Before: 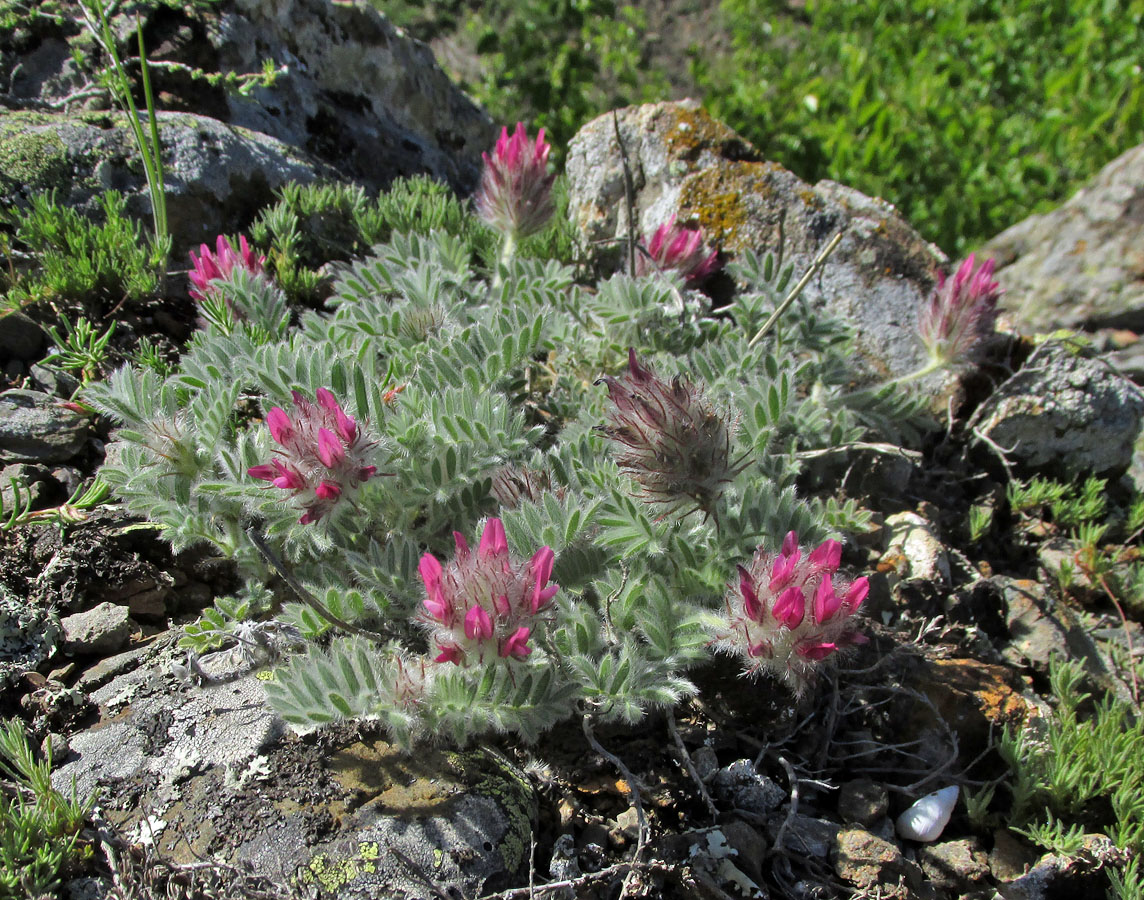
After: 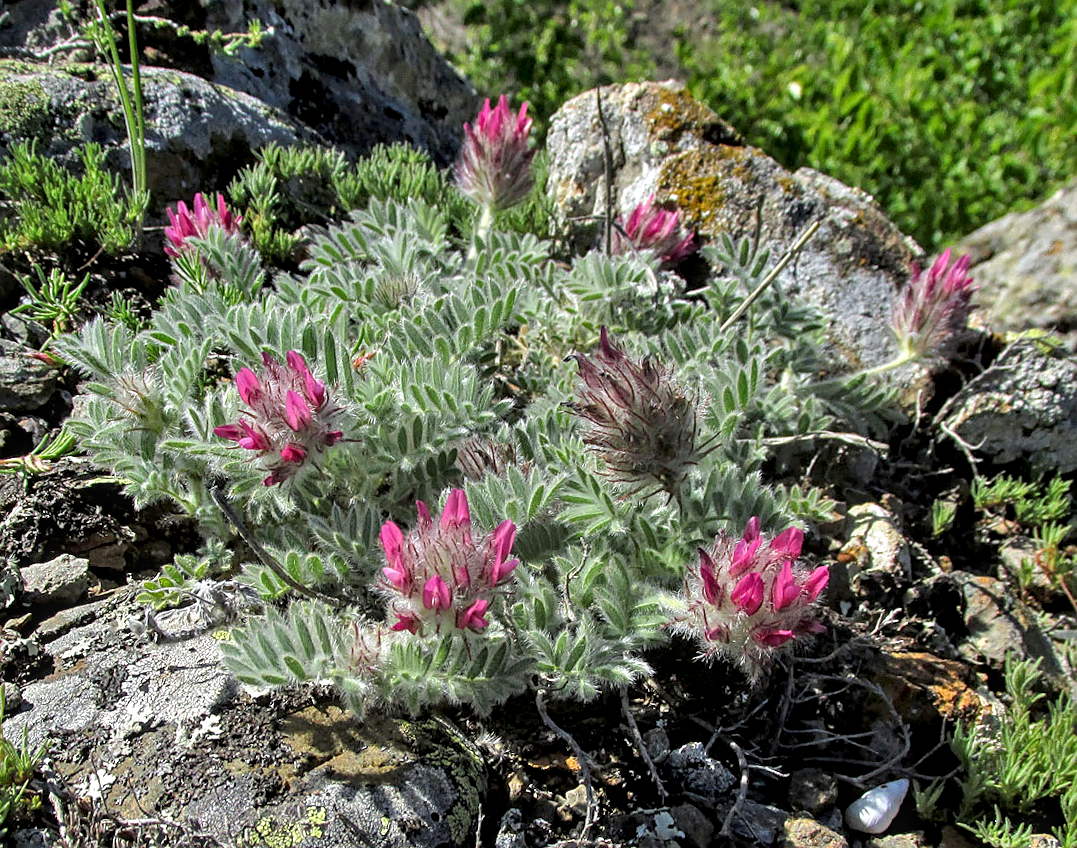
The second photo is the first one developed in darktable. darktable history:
sharpen: on, module defaults
exposure: black level correction 0.005, exposure 0.275 EV, compensate highlight preservation false
crop and rotate: angle -2.82°
local contrast: on, module defaults
